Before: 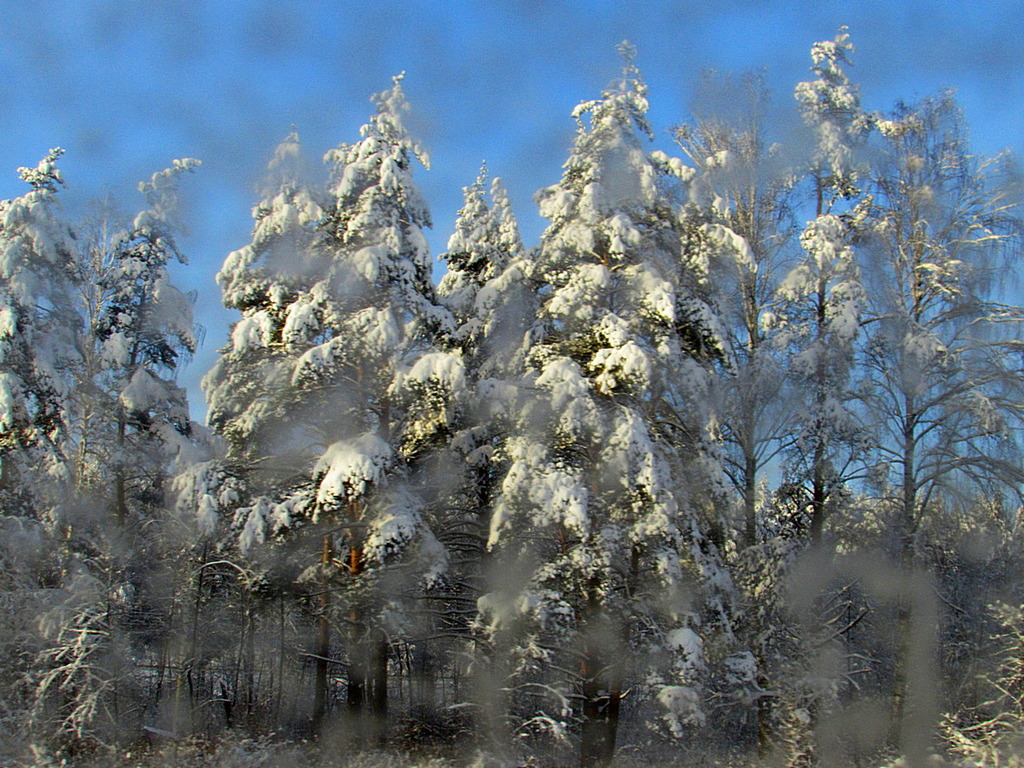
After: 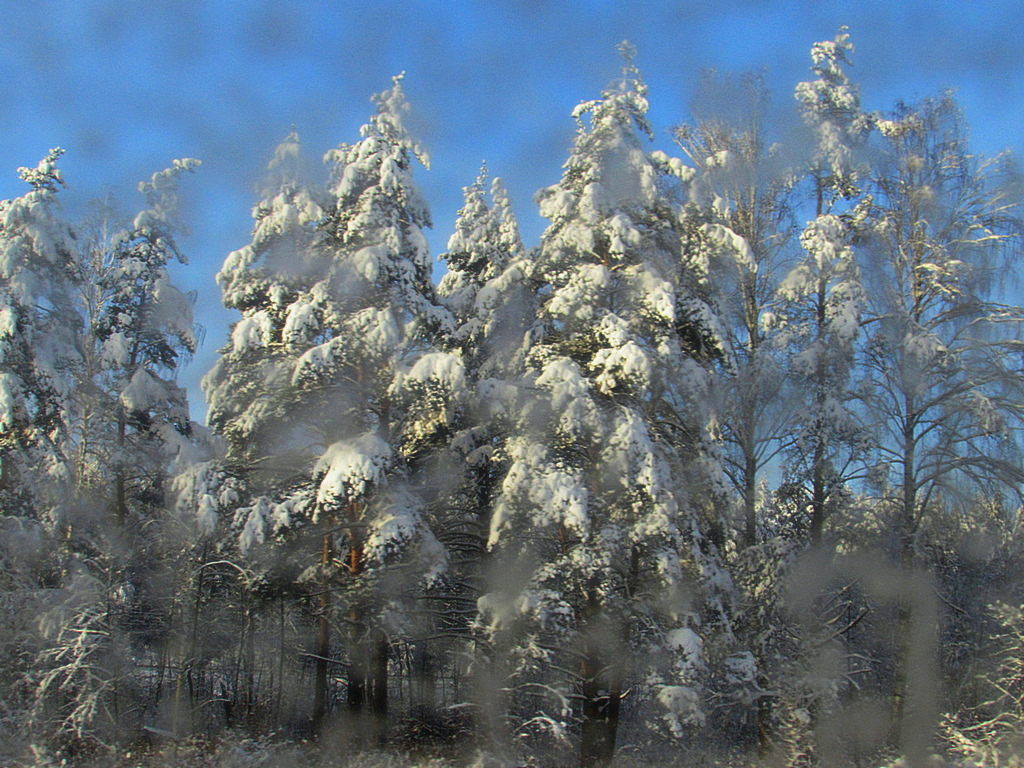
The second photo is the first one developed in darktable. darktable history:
haze removal: strength -0.1, compatibility mode true, adaptive false
base curve: curves: ch0 [(0, 0) (0.303, 0.277) (1, 1)], preserve colors none
